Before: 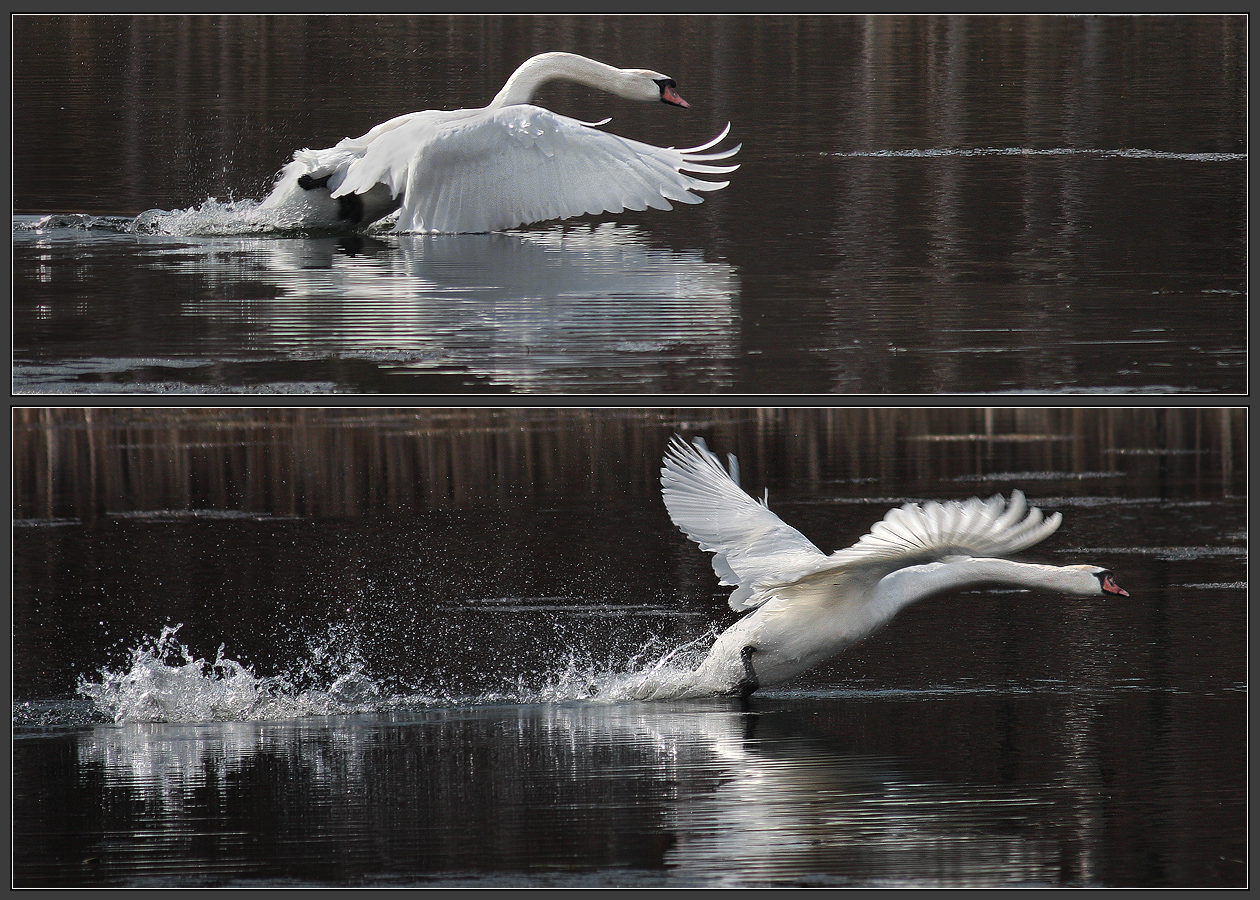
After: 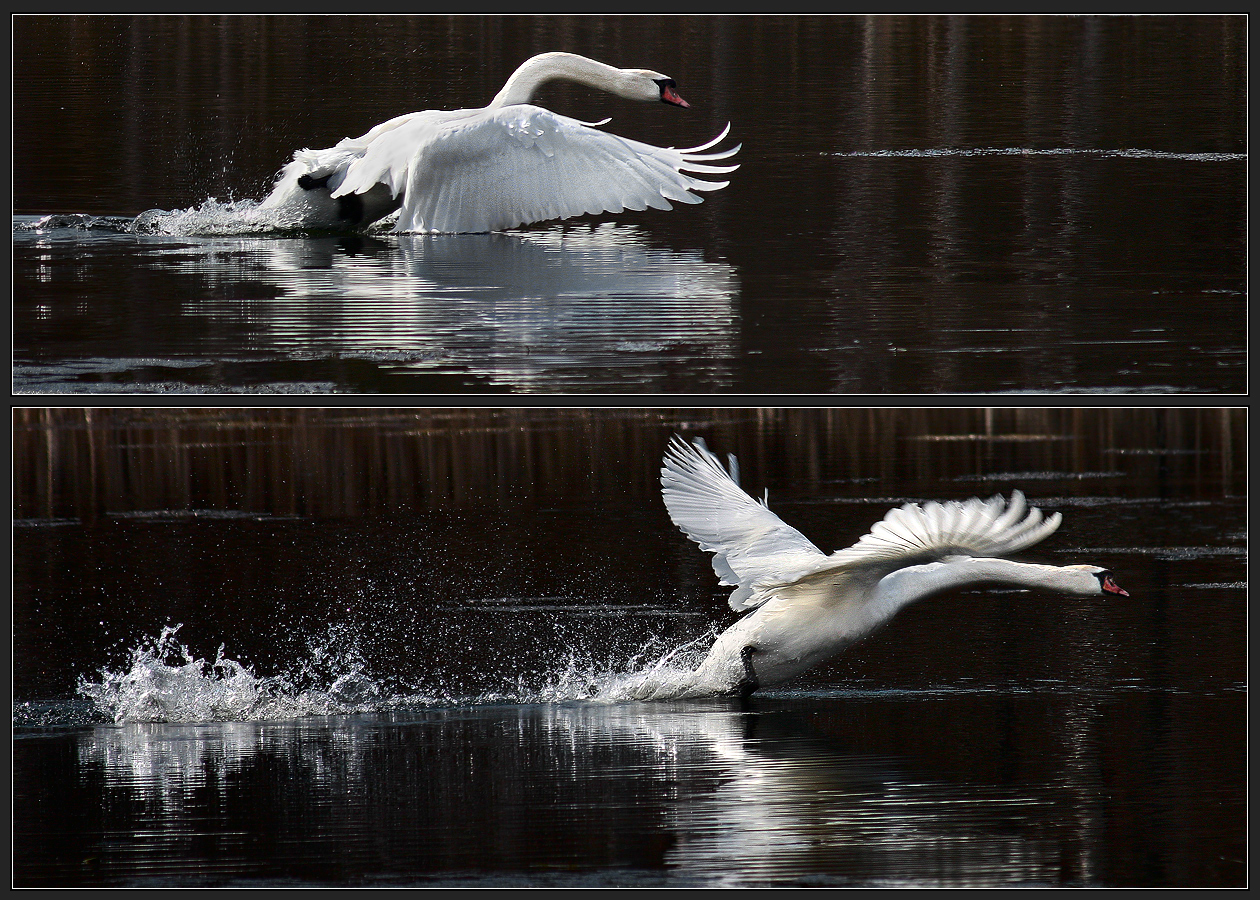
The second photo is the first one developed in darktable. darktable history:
contrast brightness saturation: contrast 0.192, brightness -0.114, saturation 0.212
exposure: black level correction 0.001, exposure 0.137 EV, compensate highlight preservation false
